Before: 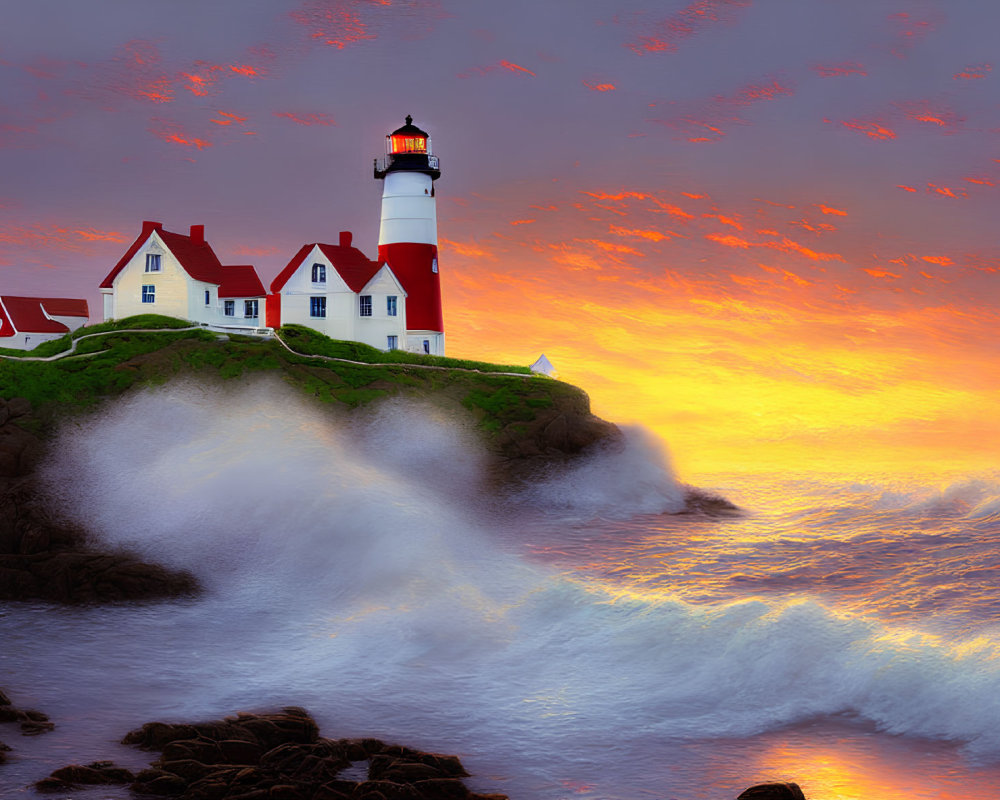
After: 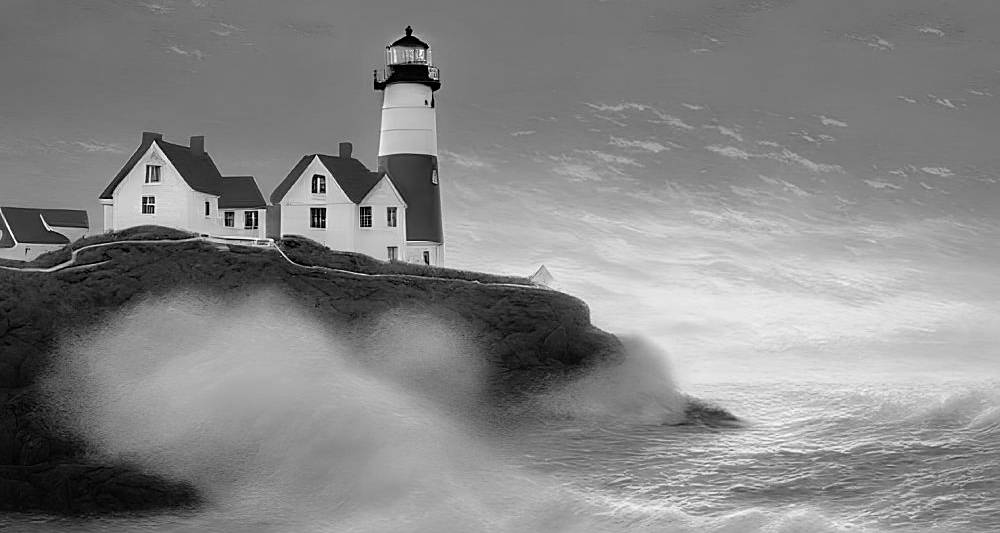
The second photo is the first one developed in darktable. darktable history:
sharpen: on, module defaults
monochrome: on, module defaults
crop: top 11.166%, bottom 22.168%
levels: levels [0, 0.478, 1]
